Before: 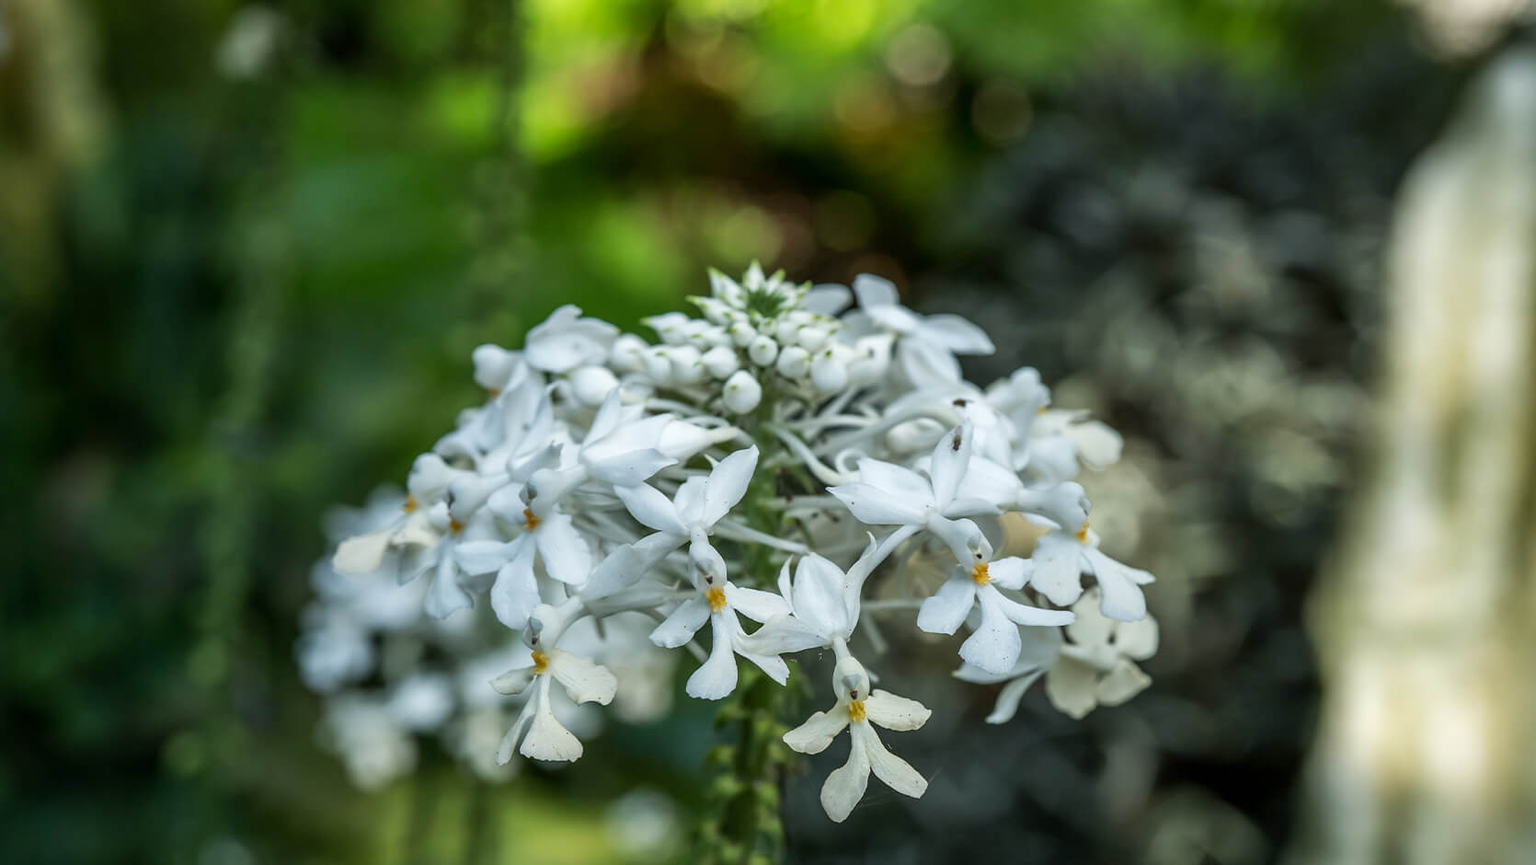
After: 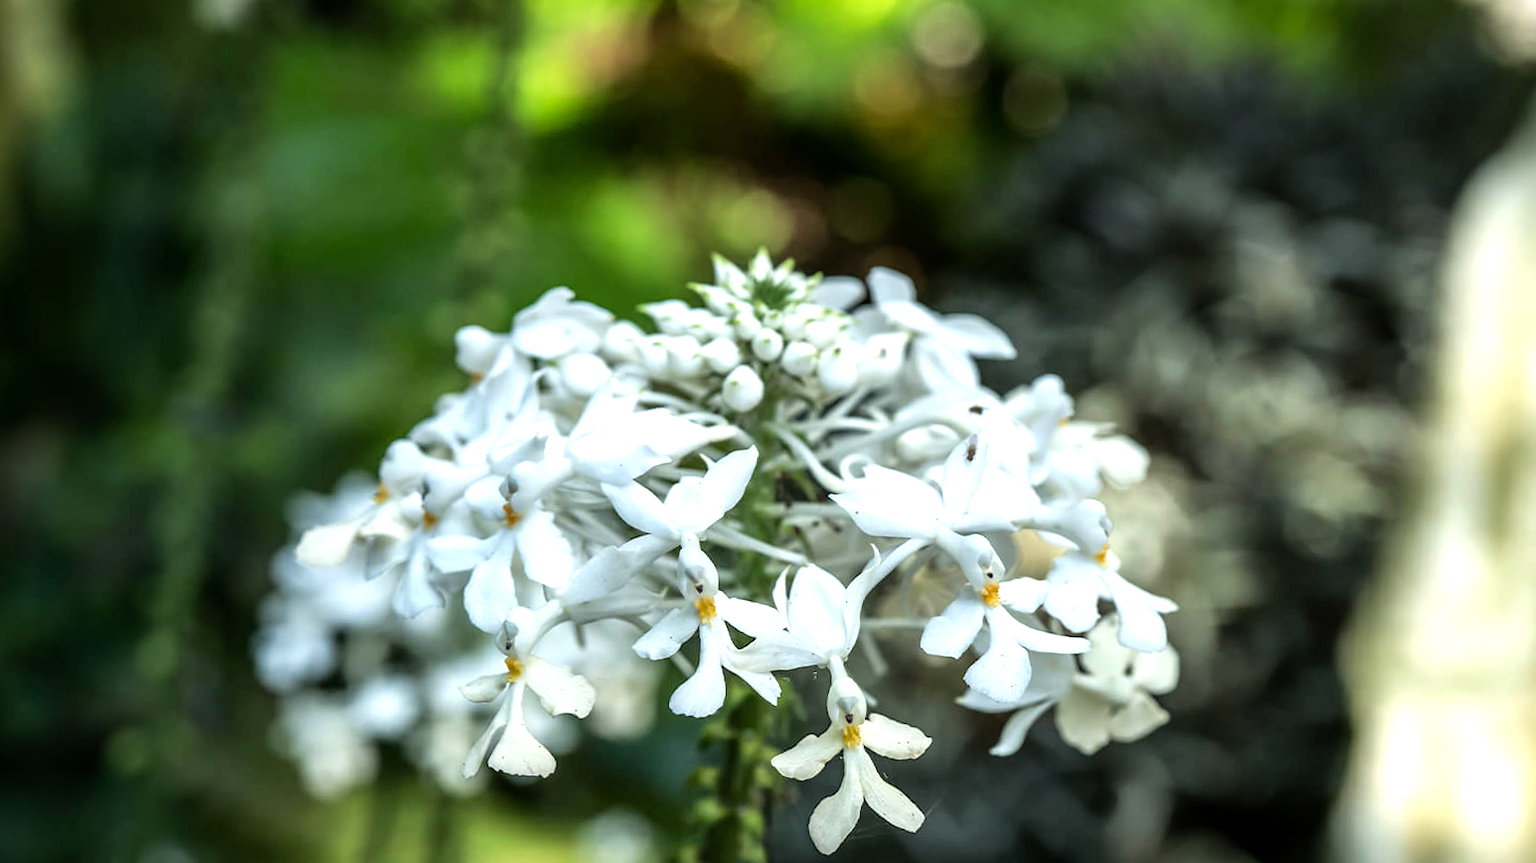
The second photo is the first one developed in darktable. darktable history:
tone equalizer: -8 EV -0.787 EV, -7 EV -0.676 EV, -6 EV -0.589 EV, -5 EV -0.396 EV, -3 EV 0.374 EV, -2 EV 0.6 EV, -1 EV 0.689 EV, +0 EV 0.767 EV
crop and rotate: angle -2.43°
